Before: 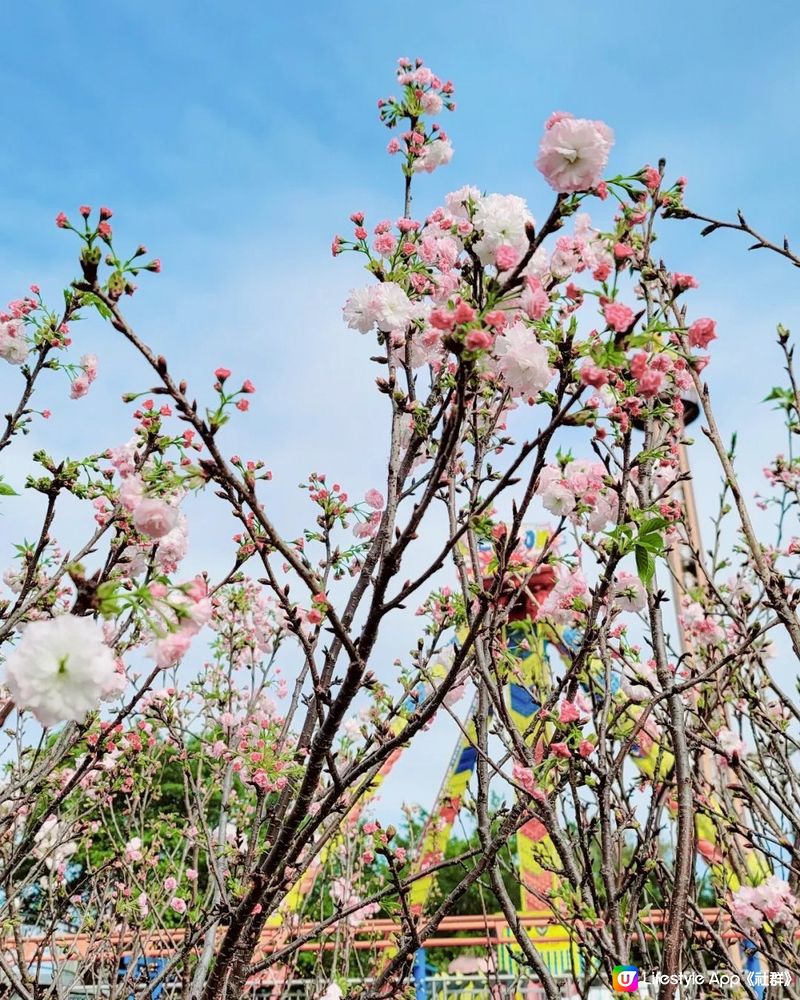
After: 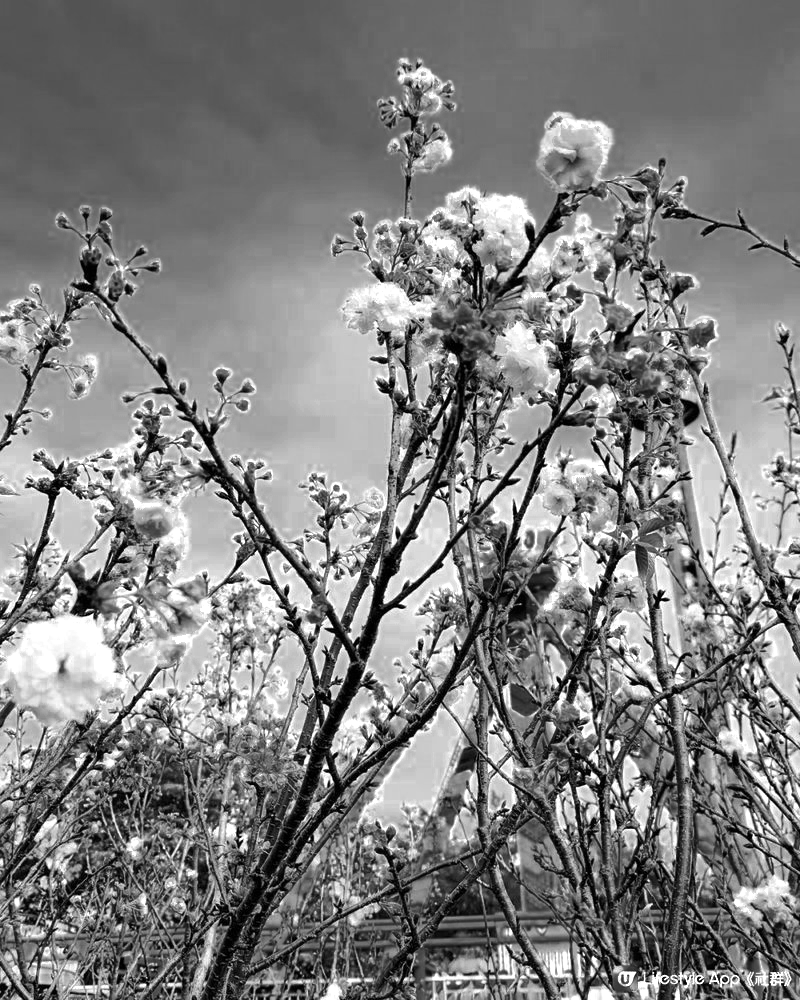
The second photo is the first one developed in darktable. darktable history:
color zones: curves: ch0 [(0.002, 0.429) (0.121, 0.212) (0.198, 0.113) (0.276, 0.344) (0.331, 0.541) (0.41, 0.56) (0.482, 0.289) (0.619, 0.227) (0.721, 0.18) (0.821, 0.435) (0.928, 0.555) (1, 0.587)]; ch1 [(0, 0) (0.143, 0) (0.286, 0) (0.429, 0) (0.571, 0) (0.714, 0) (0.857, 0)]
color balance rgb: linear chroma grading › global chroma 9%, perceptual saturation grading › global saturation 36%, perceptual saturation grading › shadows 35%, perceptual brilliance grading › global brilliance 15%, perceptual brilliance grading › shadows -35%, global vibrance 15%
exposure: compensate highlight preservation false
